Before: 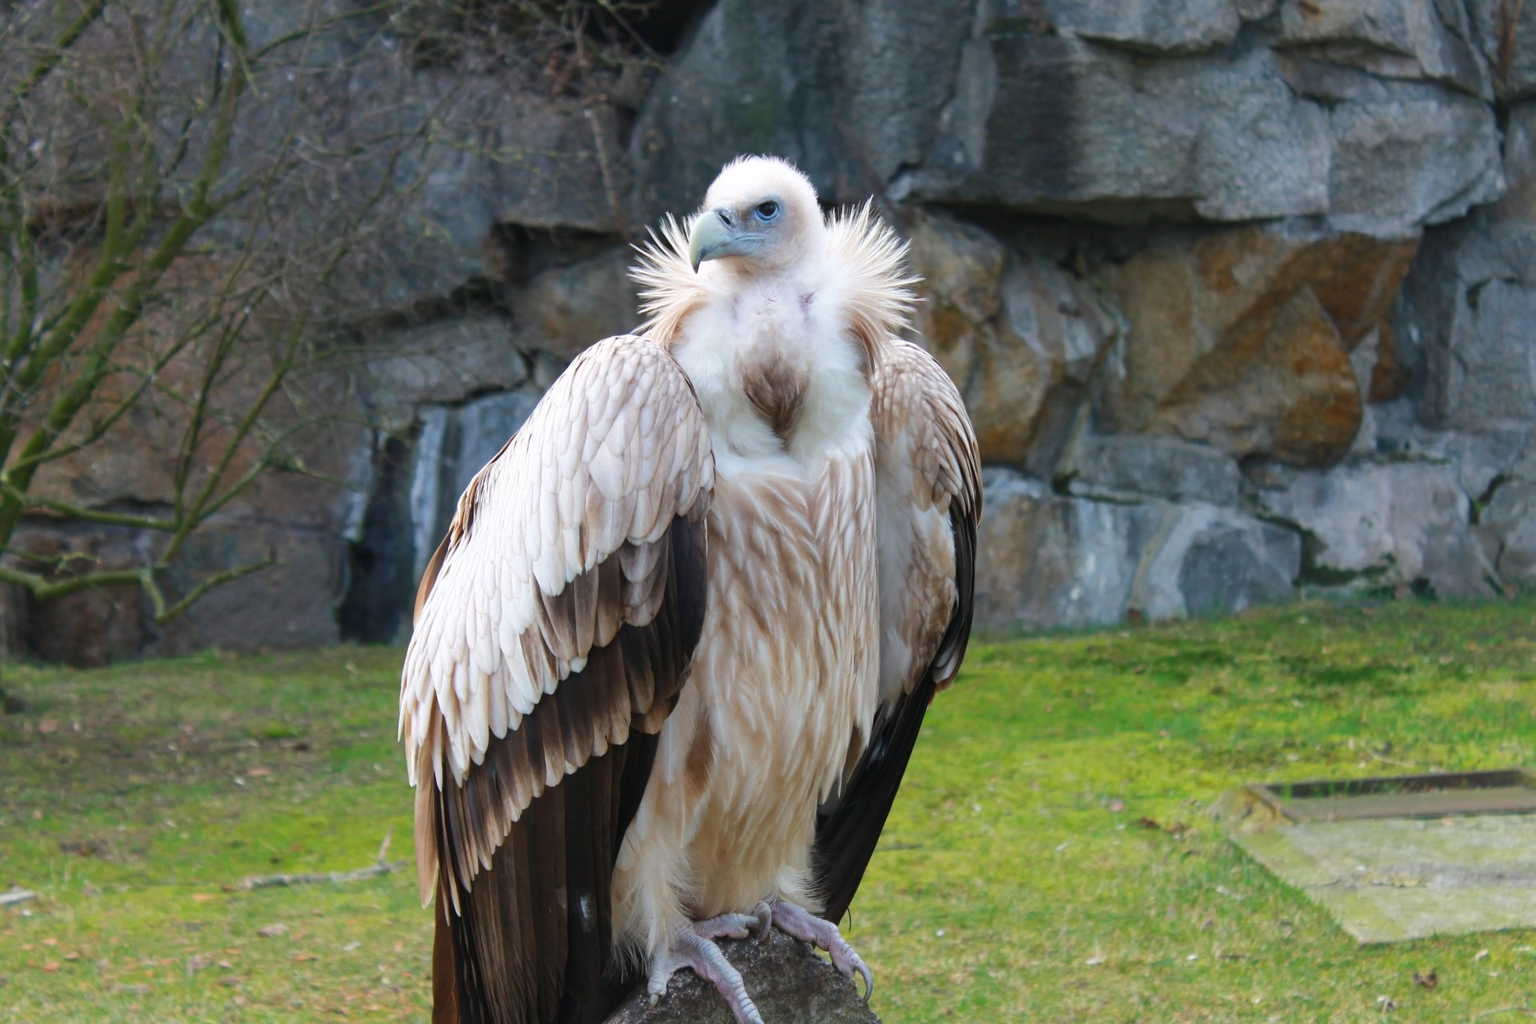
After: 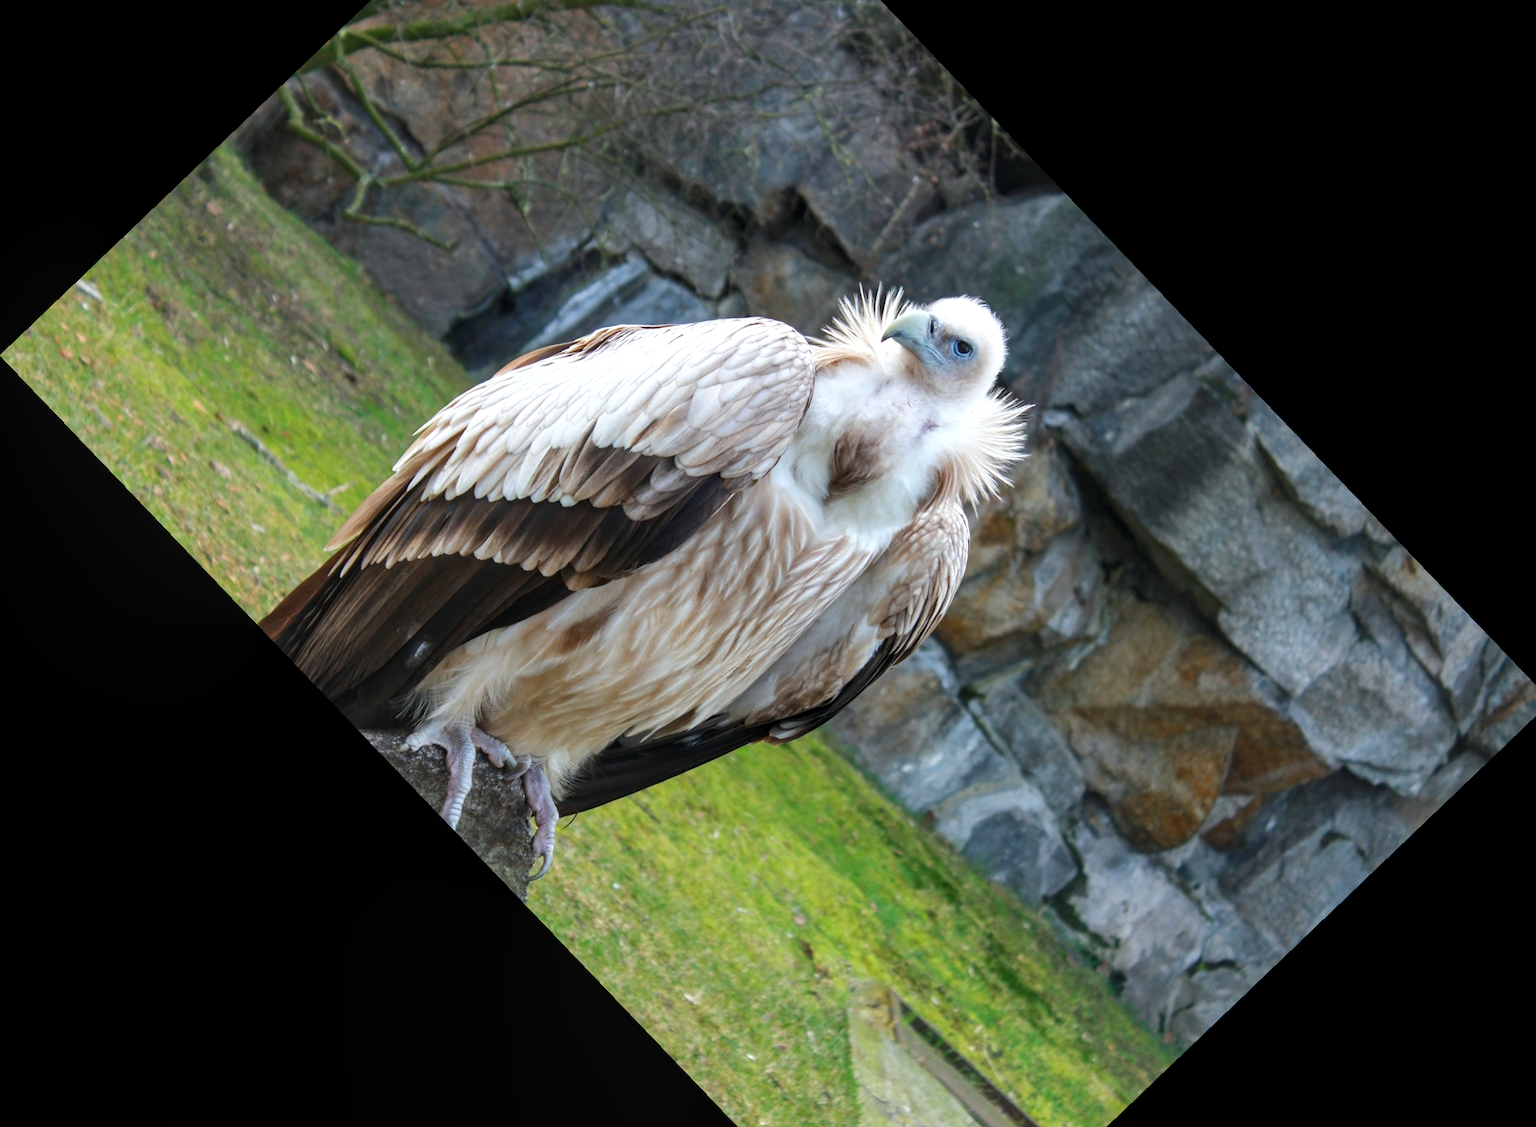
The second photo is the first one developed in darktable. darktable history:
exposure: exposure 0.2 EV, compensate highlight preservation false
white balance: red 0.978, blue 0.999
crop and rotate: angle -46.26°, top 16.234%, right 0.912%, bottom 11.704%
local contrast: on, module defaults
